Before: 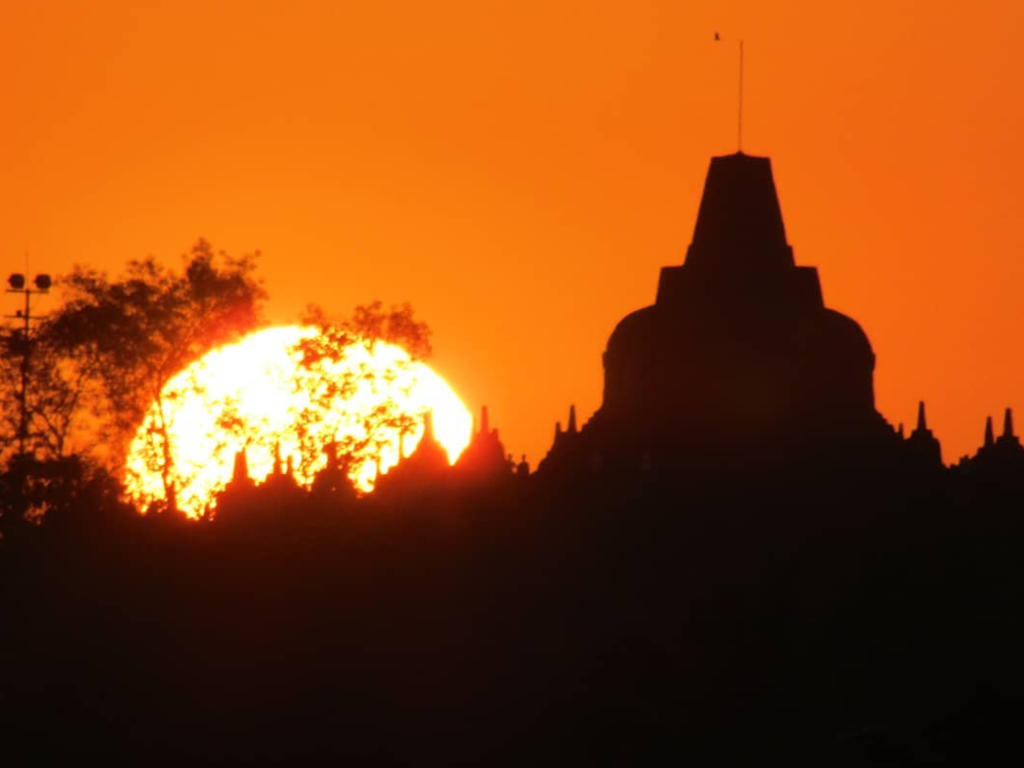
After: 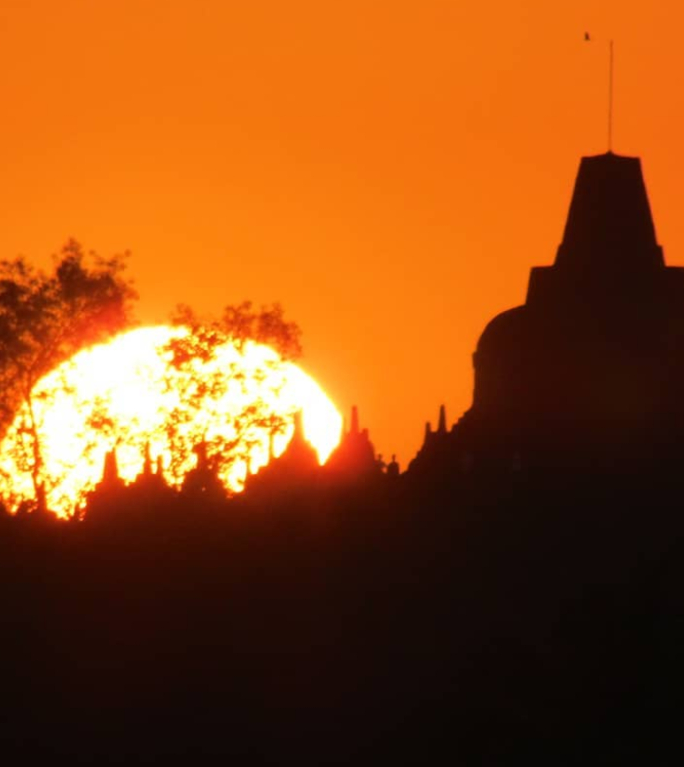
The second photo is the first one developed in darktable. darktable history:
crop and rotate: left 12.7%, right 20.487%
